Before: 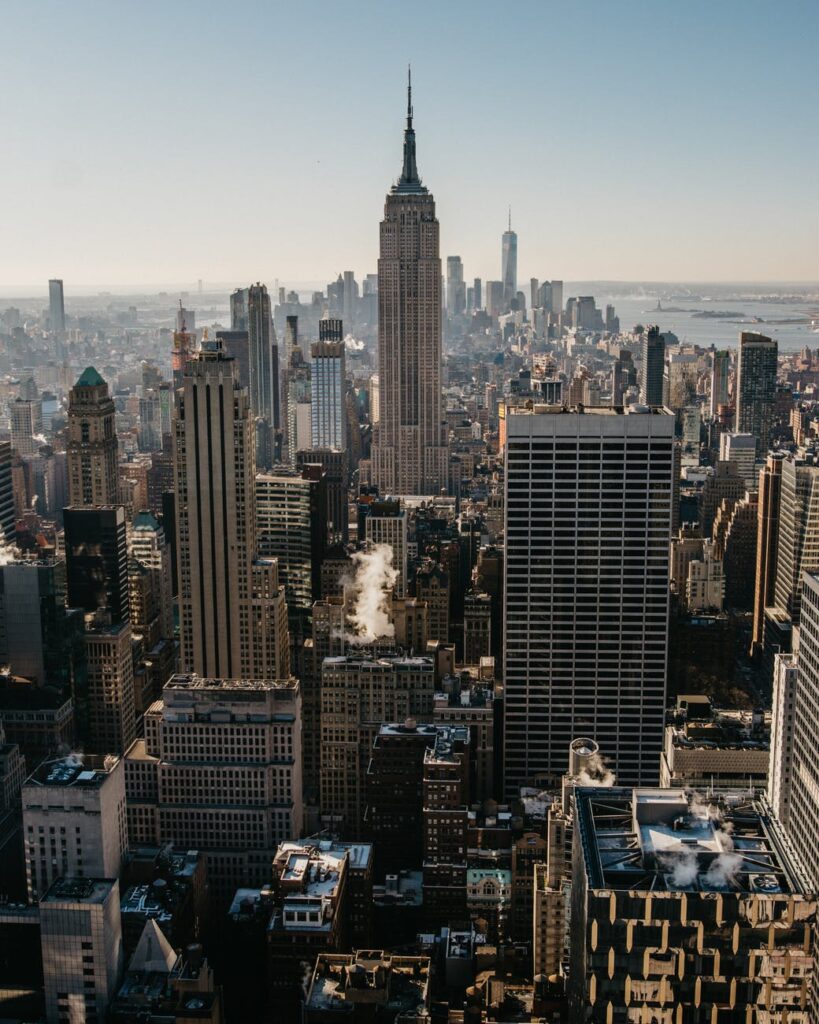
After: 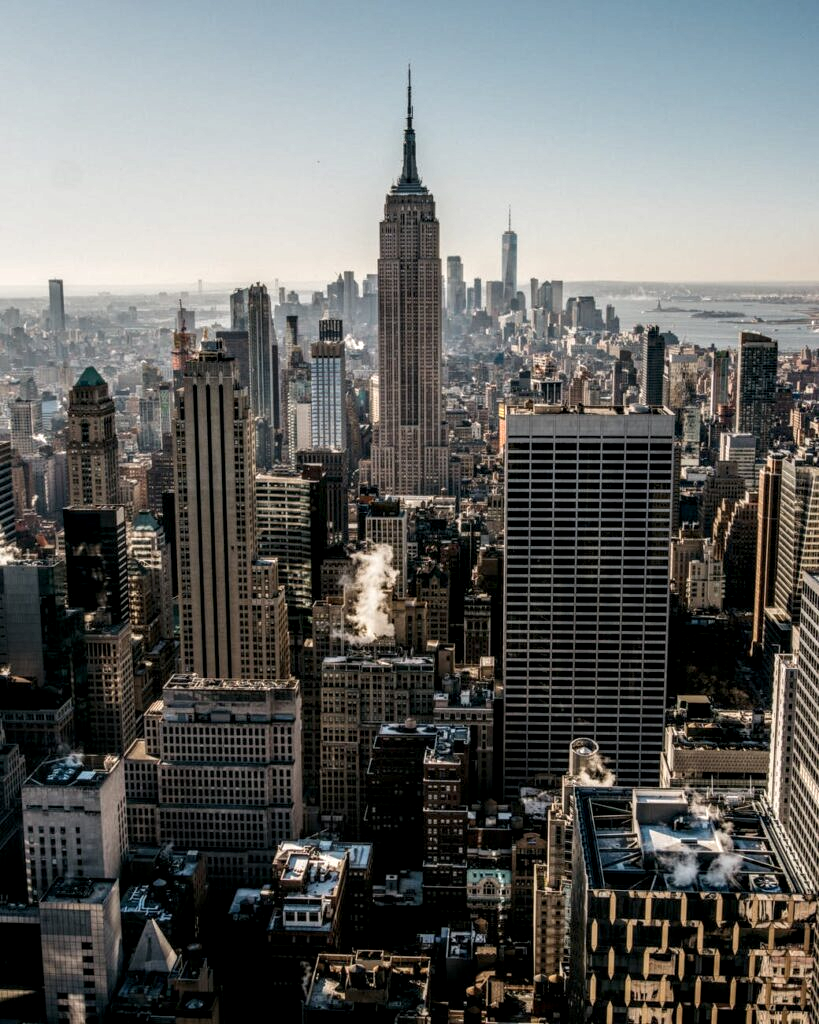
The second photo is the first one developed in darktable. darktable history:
local contrast: detail 155%
